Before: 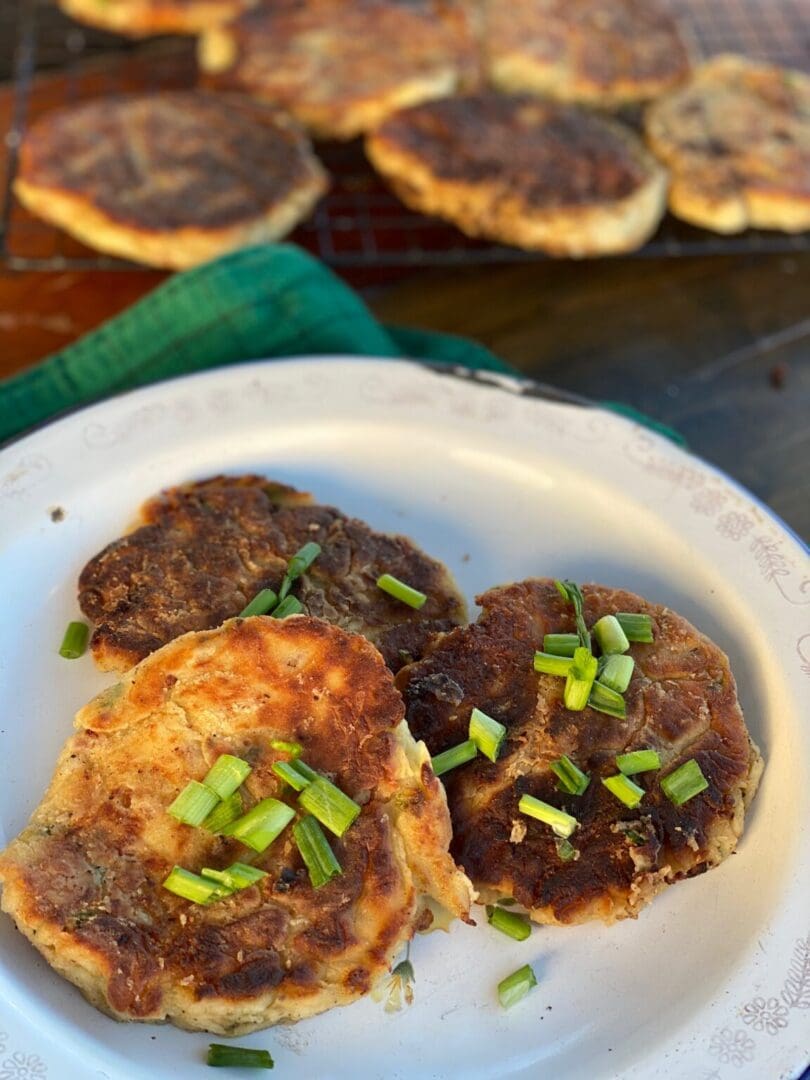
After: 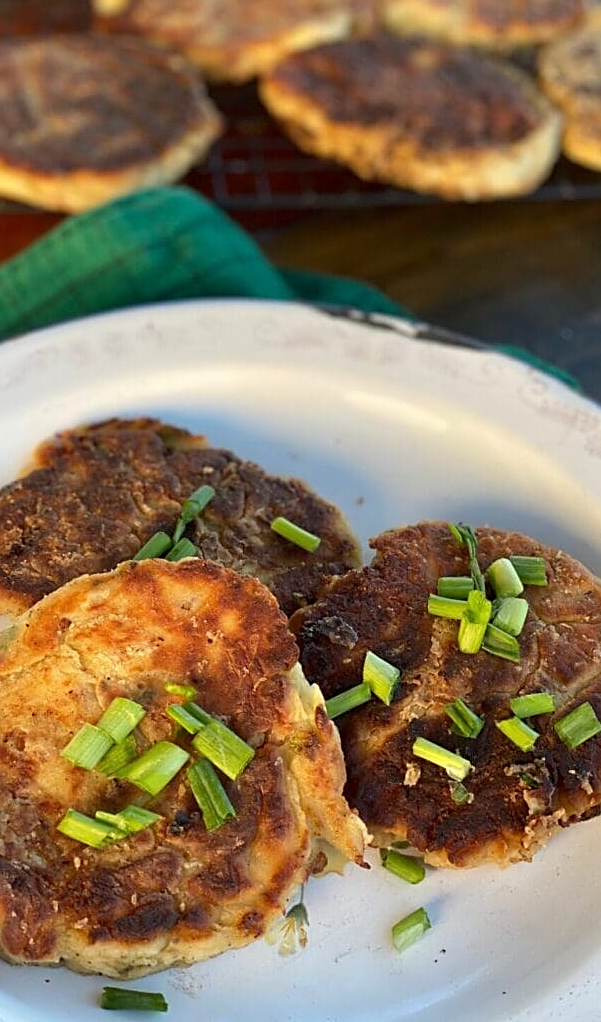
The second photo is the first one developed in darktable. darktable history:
sharpen: on, module defaults
crop and rotate: left 13.106%, top 5.346%, right 12.604%
